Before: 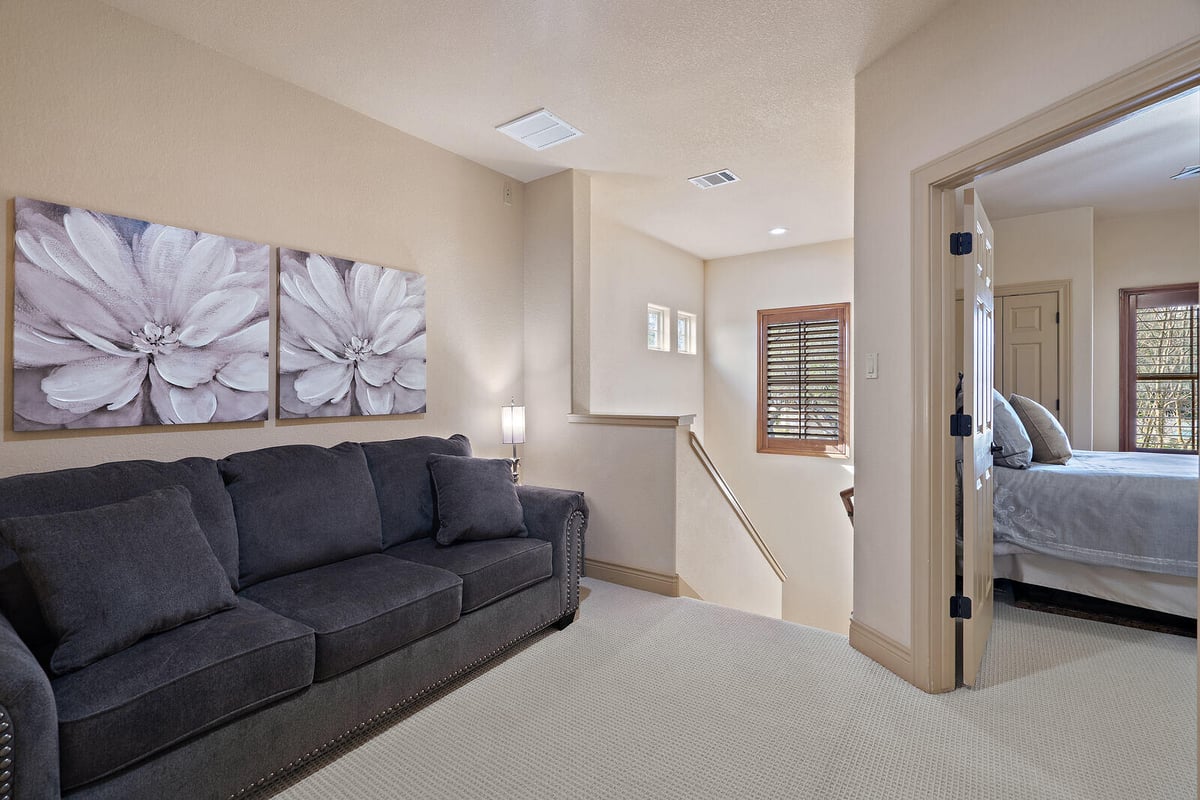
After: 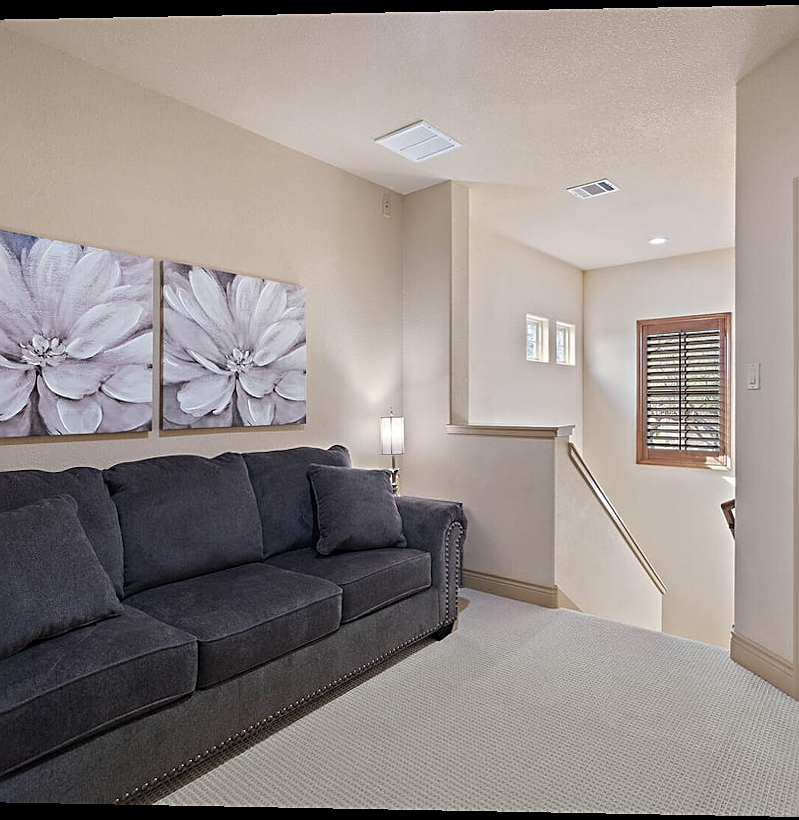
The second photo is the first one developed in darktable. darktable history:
sharpen: on, module defaults
crop and rotate: left 8.786%, right 24.548%
rotate and perspective: lens shift (horizontal) -0.055, automatic cropping off
